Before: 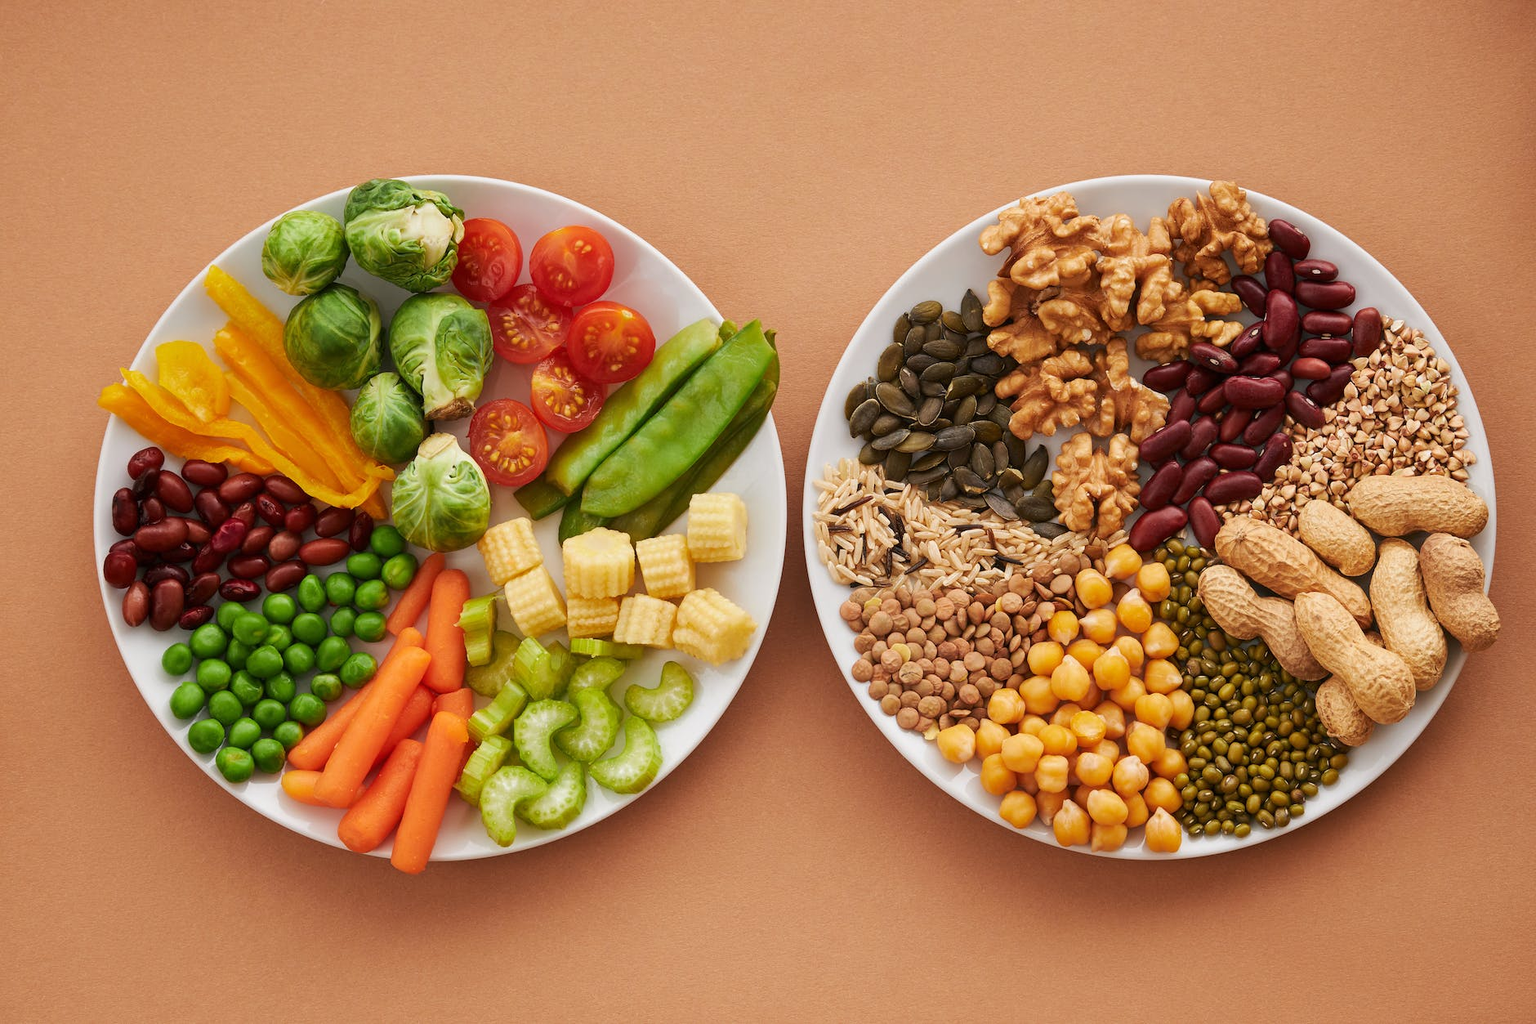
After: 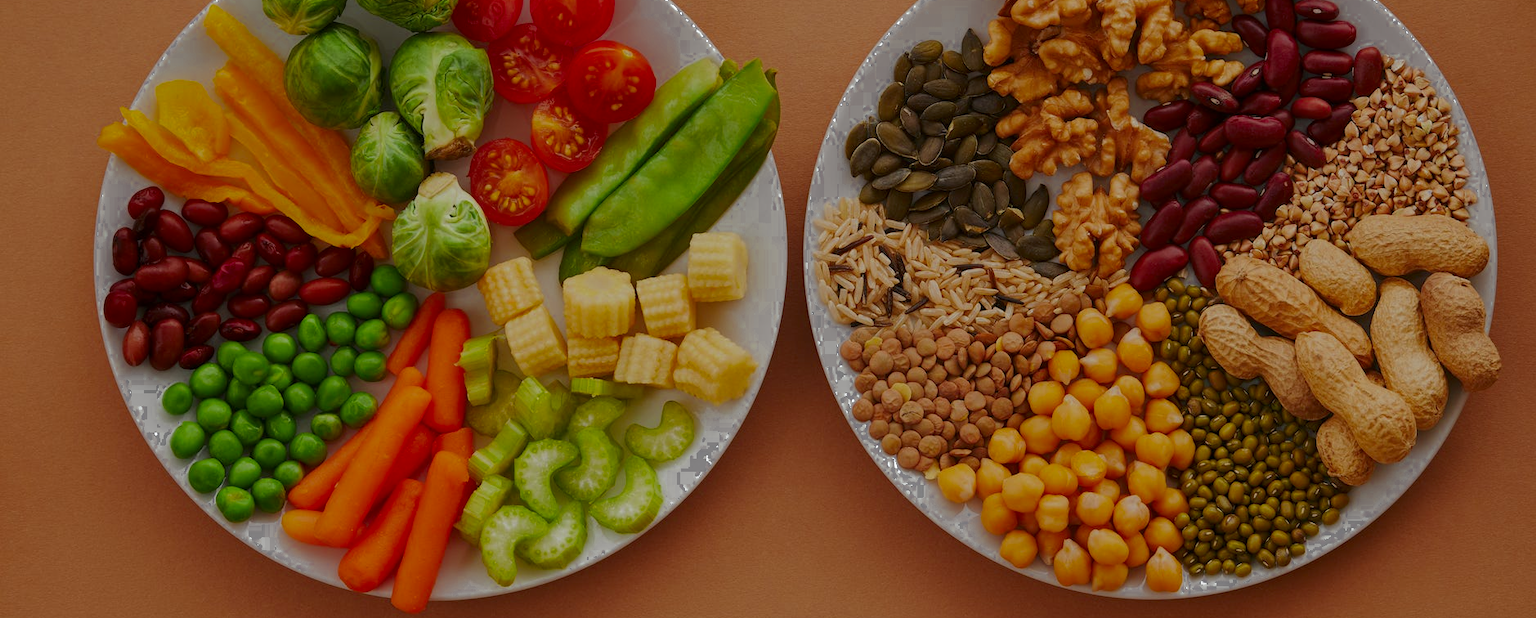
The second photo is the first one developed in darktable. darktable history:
crop and rotate: top 25.528%, bottom 13.991%
color zones: curves: ch0 [(0.27, 0.396) (0.563, 0.504) (0.75, 0.5) (0.787, 0.307)], process mode strong
shadows and highlights: shadows 34.15, highlights -35.16, soften with gaussian
